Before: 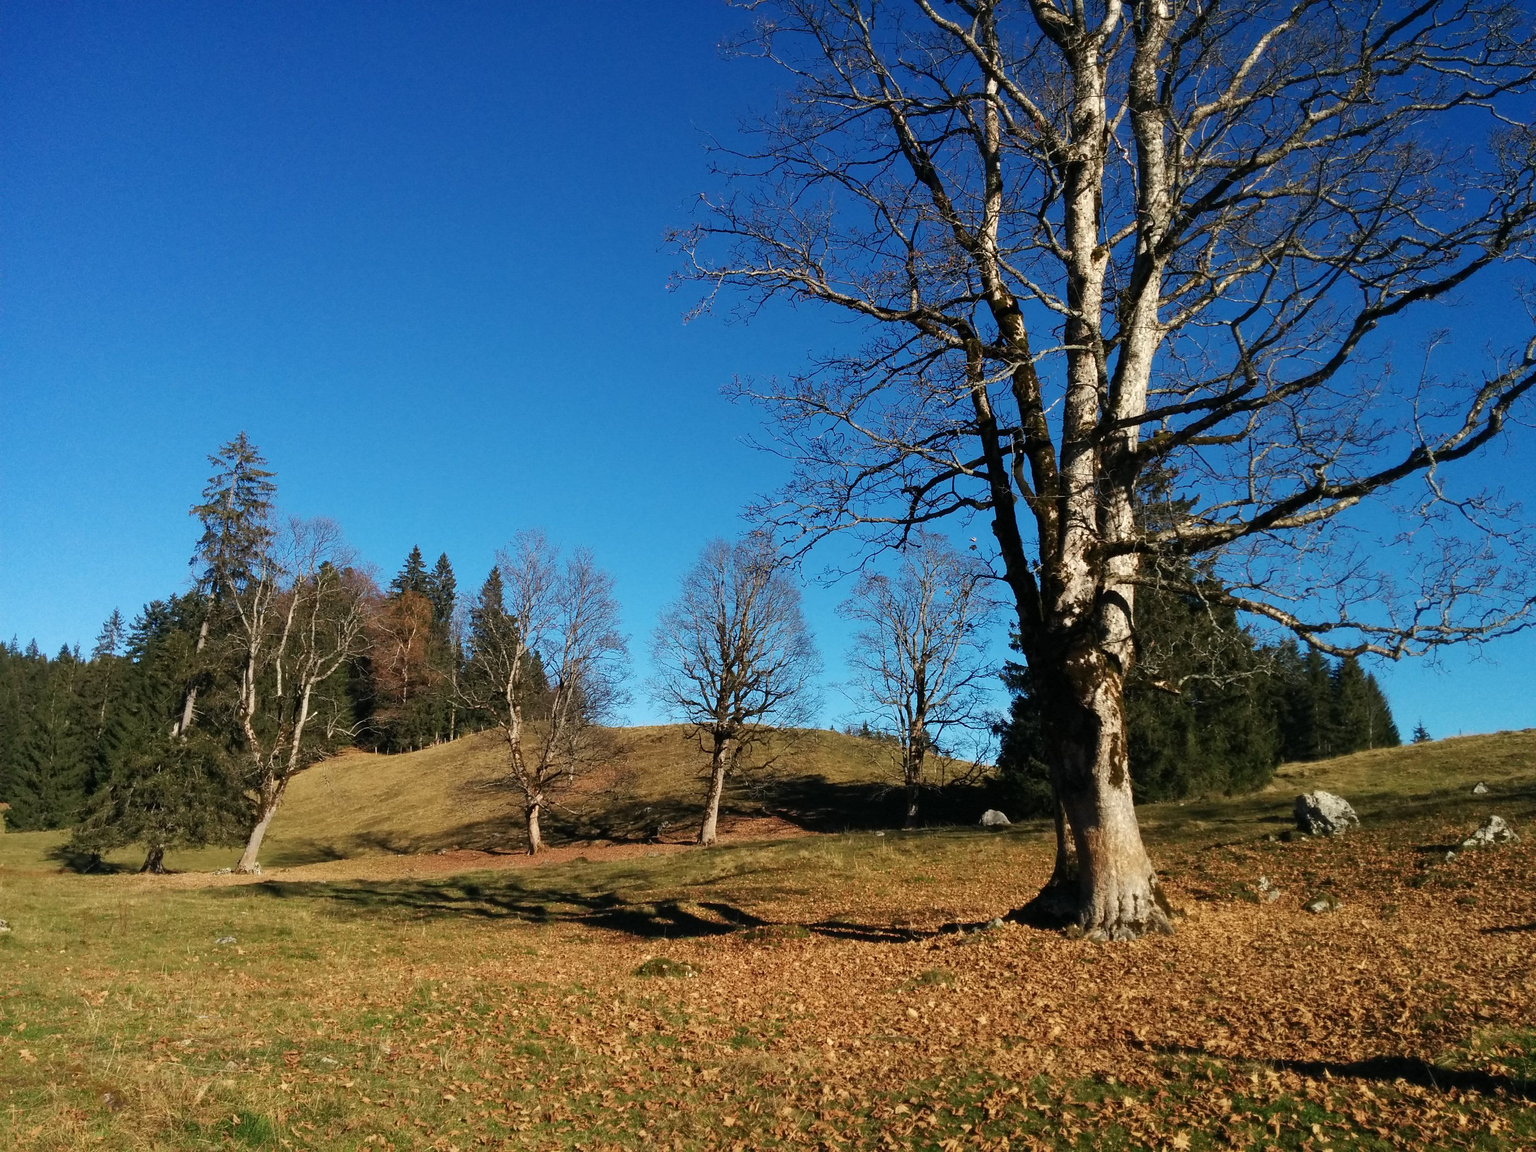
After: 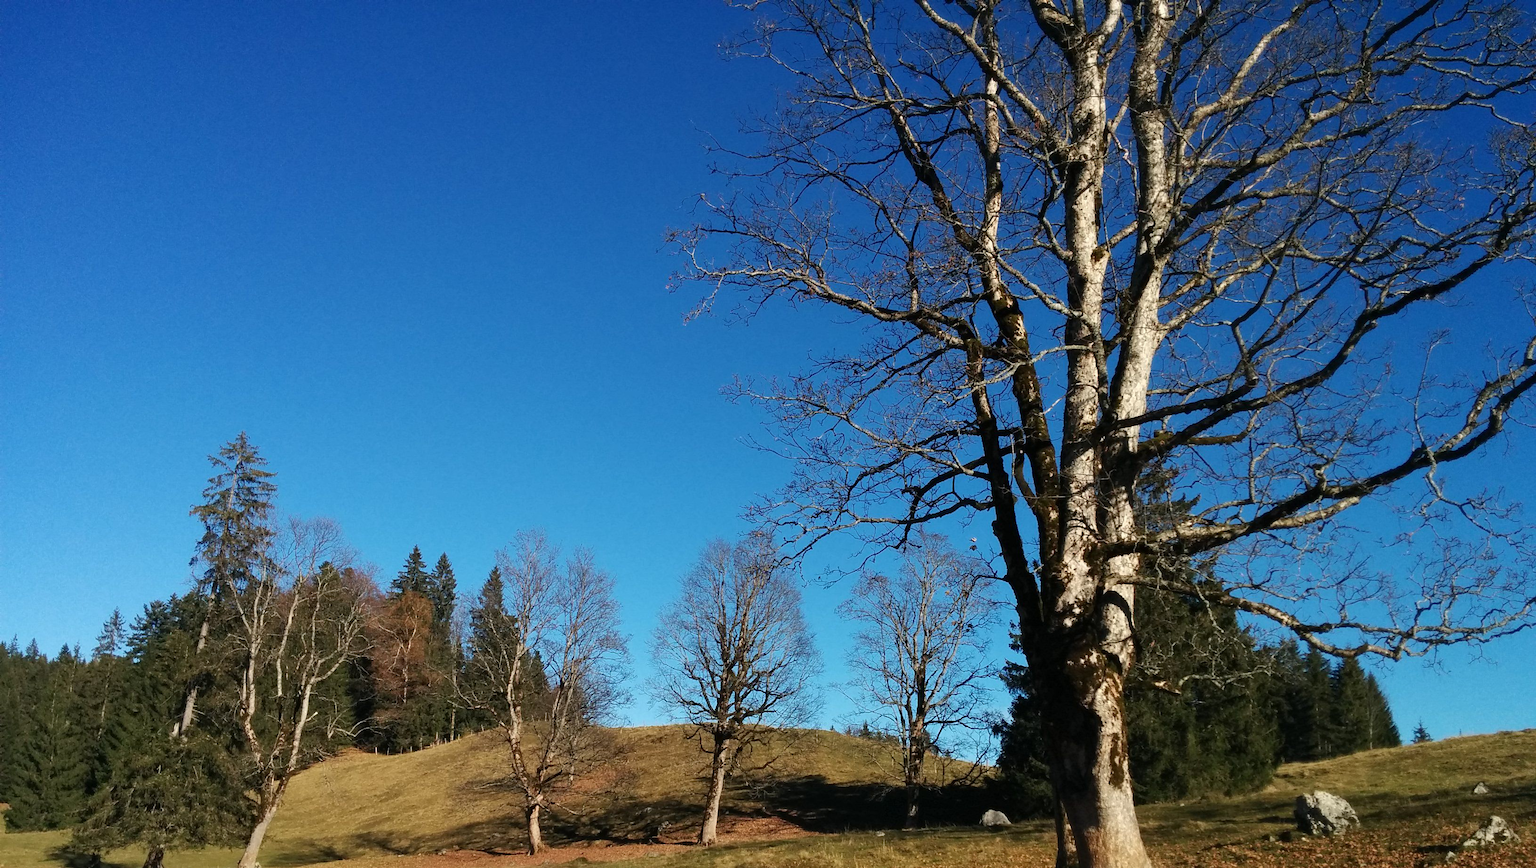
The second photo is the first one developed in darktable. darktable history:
crop: bottom 24.599%
